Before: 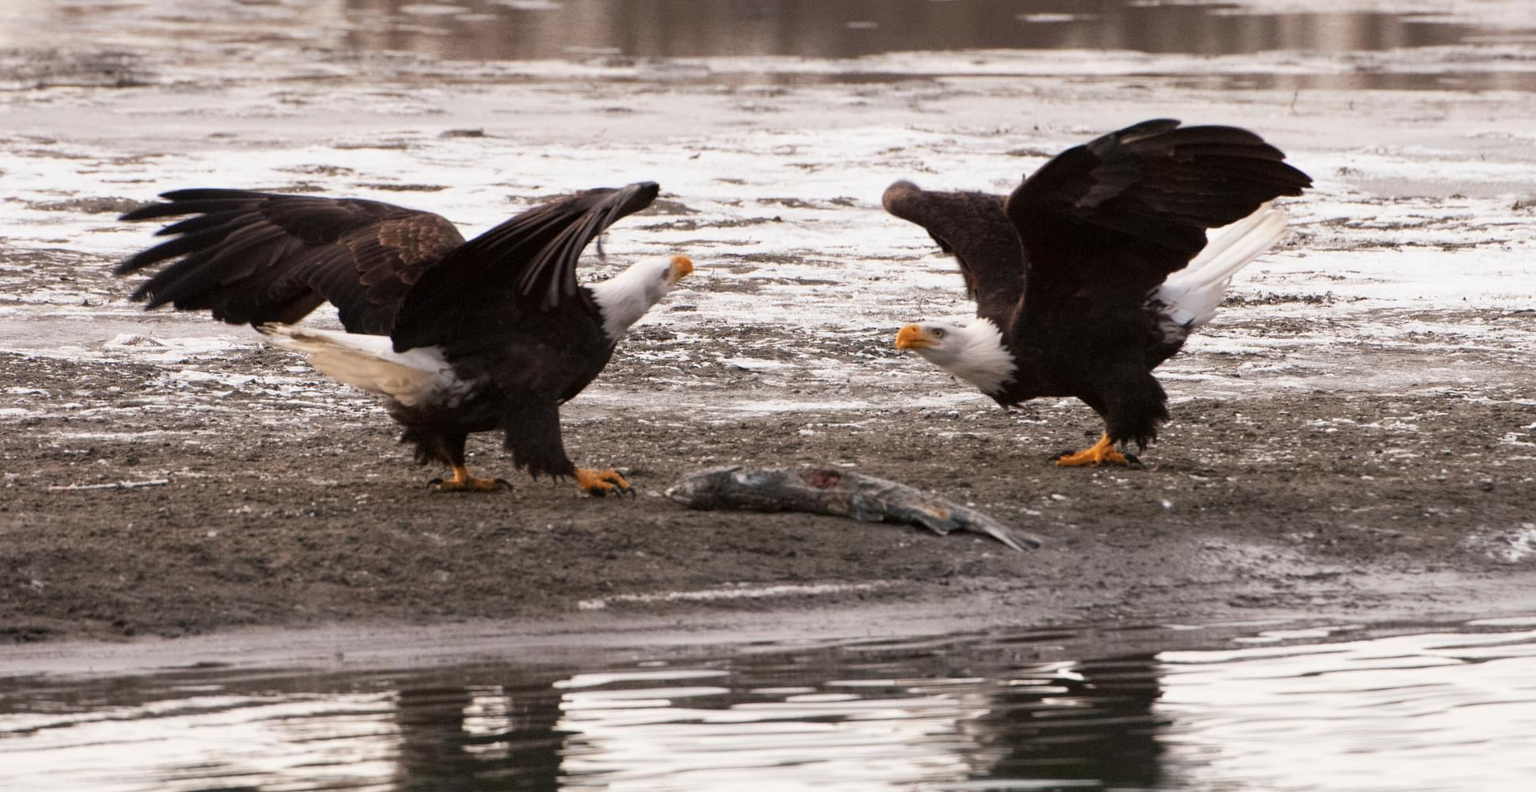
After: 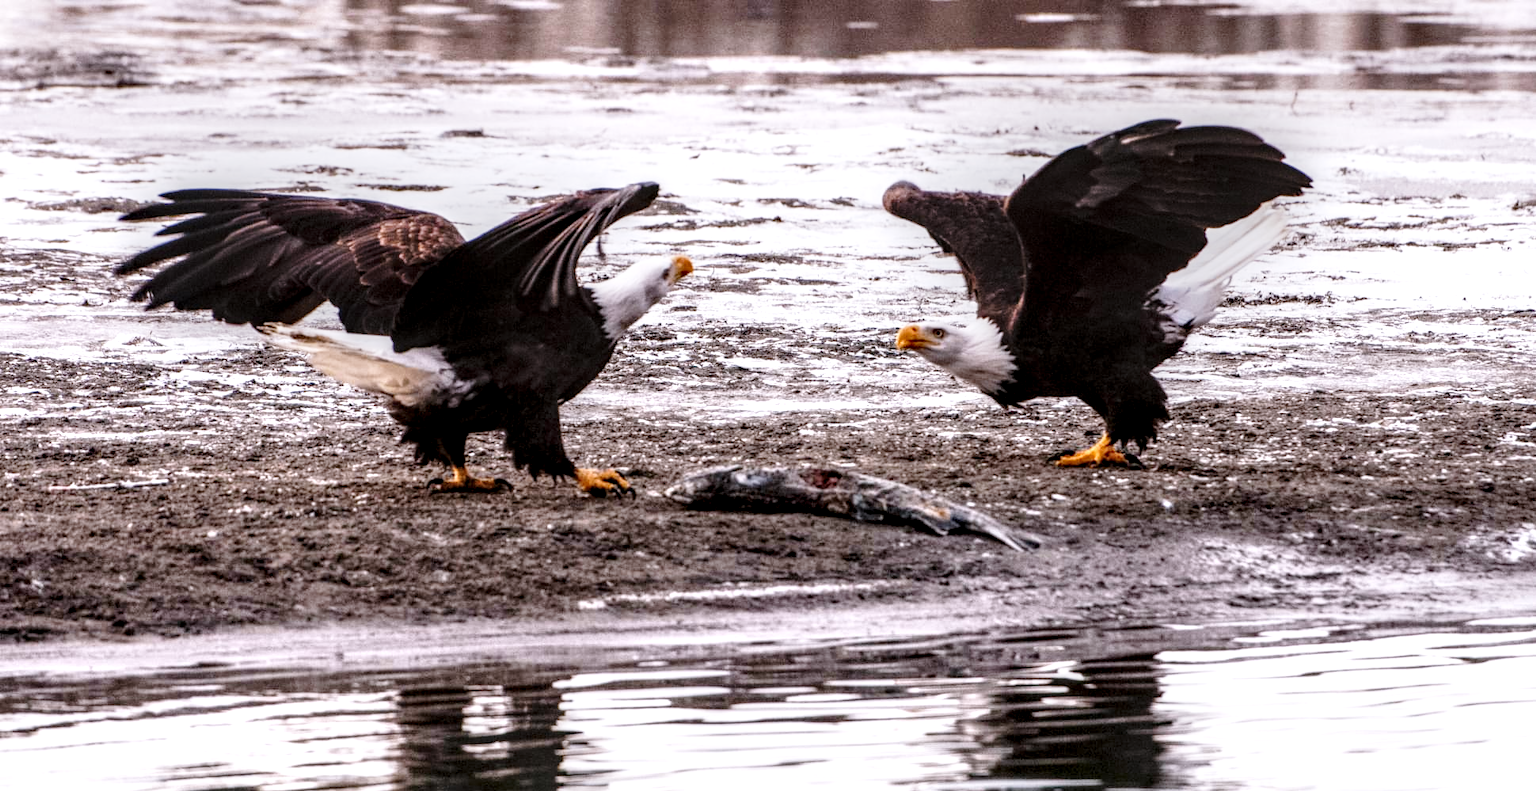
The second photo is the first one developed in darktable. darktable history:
color correction: saturation 0.98
base curve: curves: ch0 [(0, 0) (0.028, 0.03) (0.121, 0.232) (0.46, 0.748) (0.859, 0.968) (1, 1)], preserve colors none
exposure: exposure -0.153 EV, compensate highlight preservation false
local contrast: highlights 12%, shadows 38%, detail 183%, midtone range 0.471
white balance: red 1.004, blue 1.096
